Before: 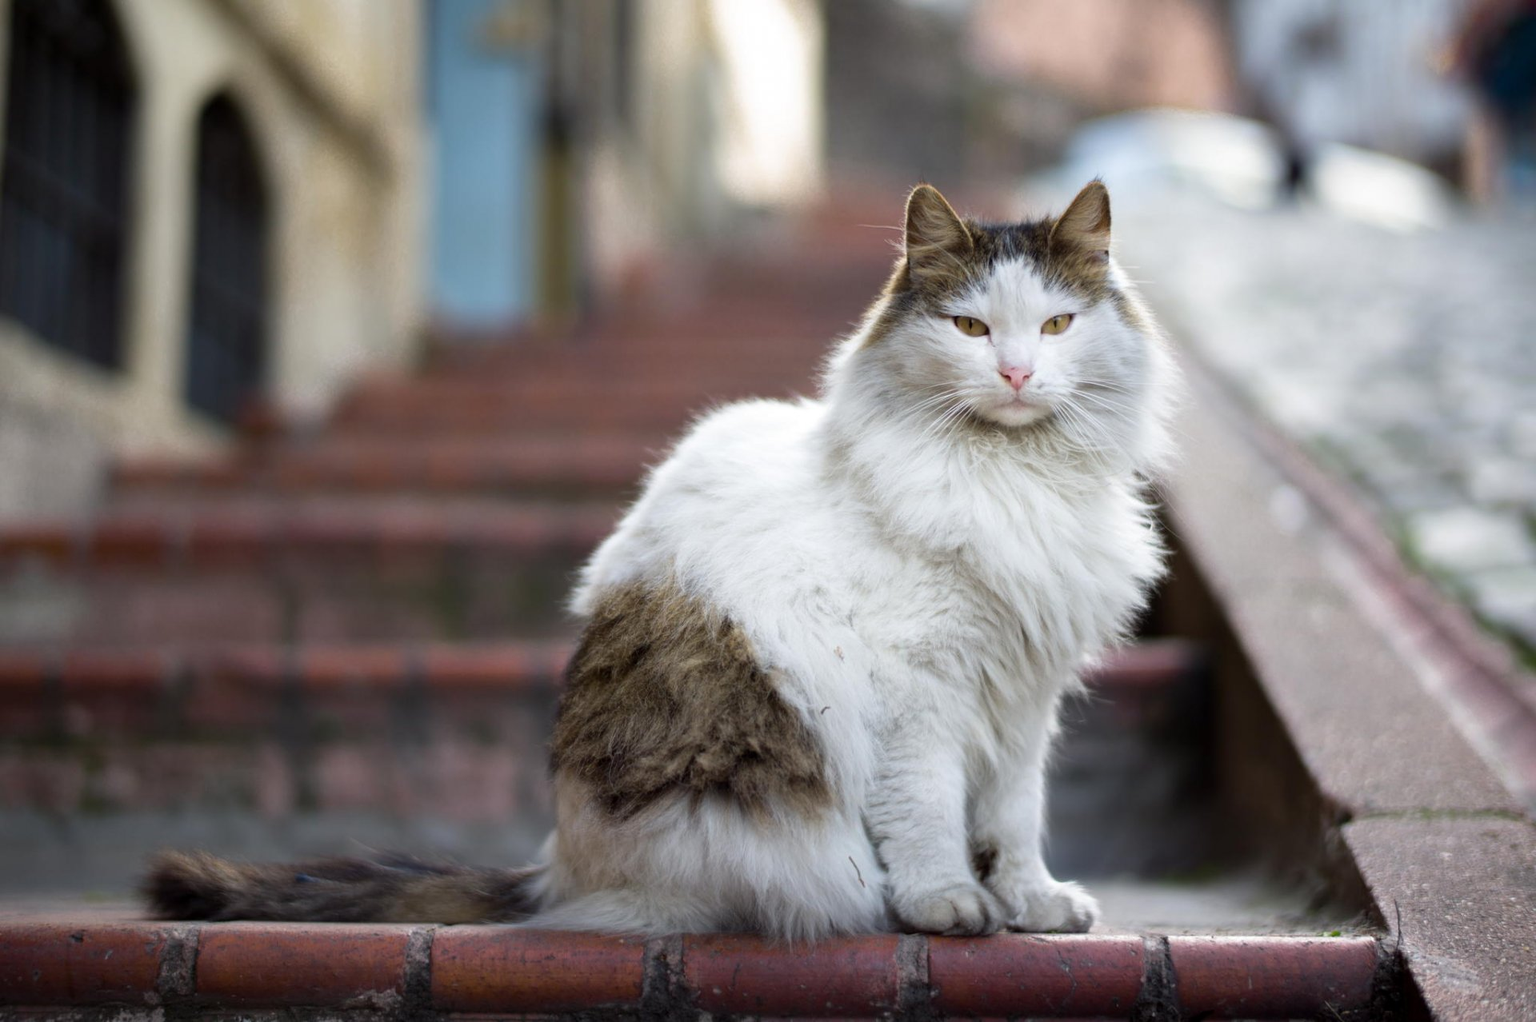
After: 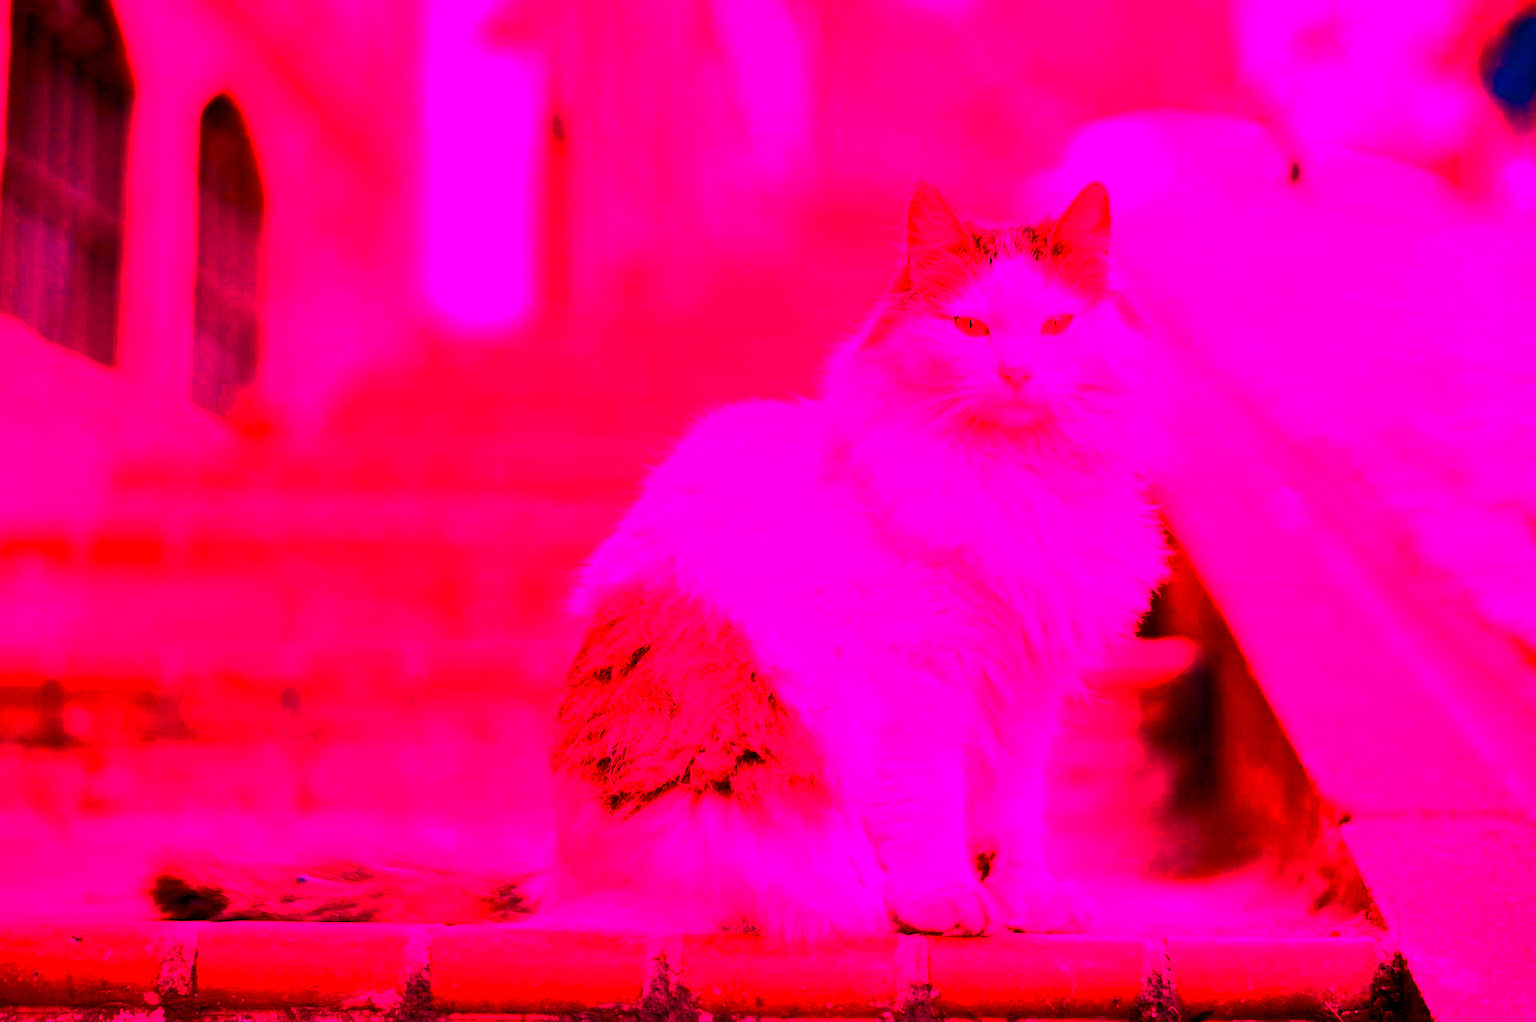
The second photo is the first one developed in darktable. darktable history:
white balance: red 4.26, blue 1.802
velvia: strength 74%
contrast brightness saturation: contrast 0.26, brightness 0.02, saturation 0.87
